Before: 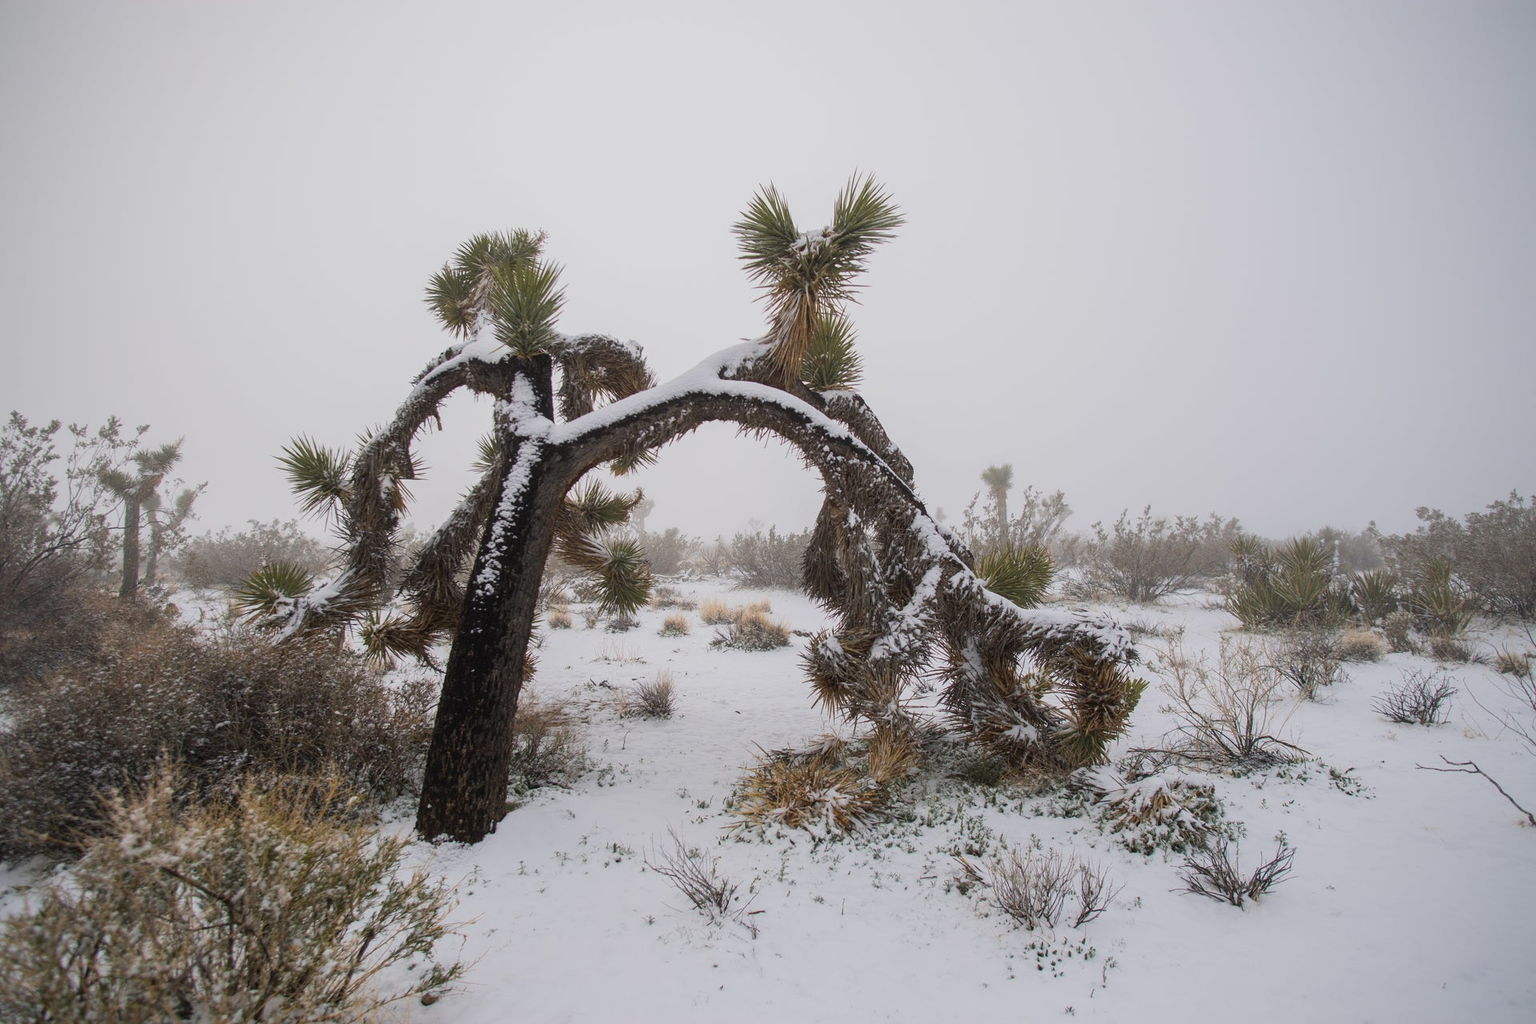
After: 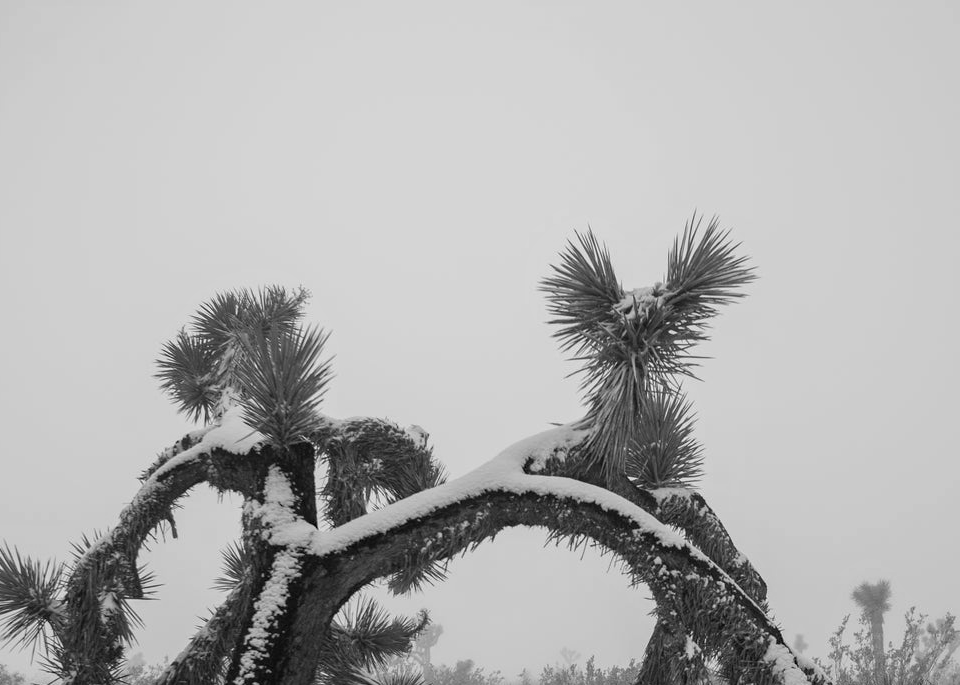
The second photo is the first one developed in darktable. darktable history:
color balance rgb: perceptual saturation grading › global saturation 40%, global vibrance 15%
haze removal: adaptive false
crop: left 19.556%, right 30.401%, bottom 46.458%
monochrome: a -6.99, b 35.61, size 1.4
